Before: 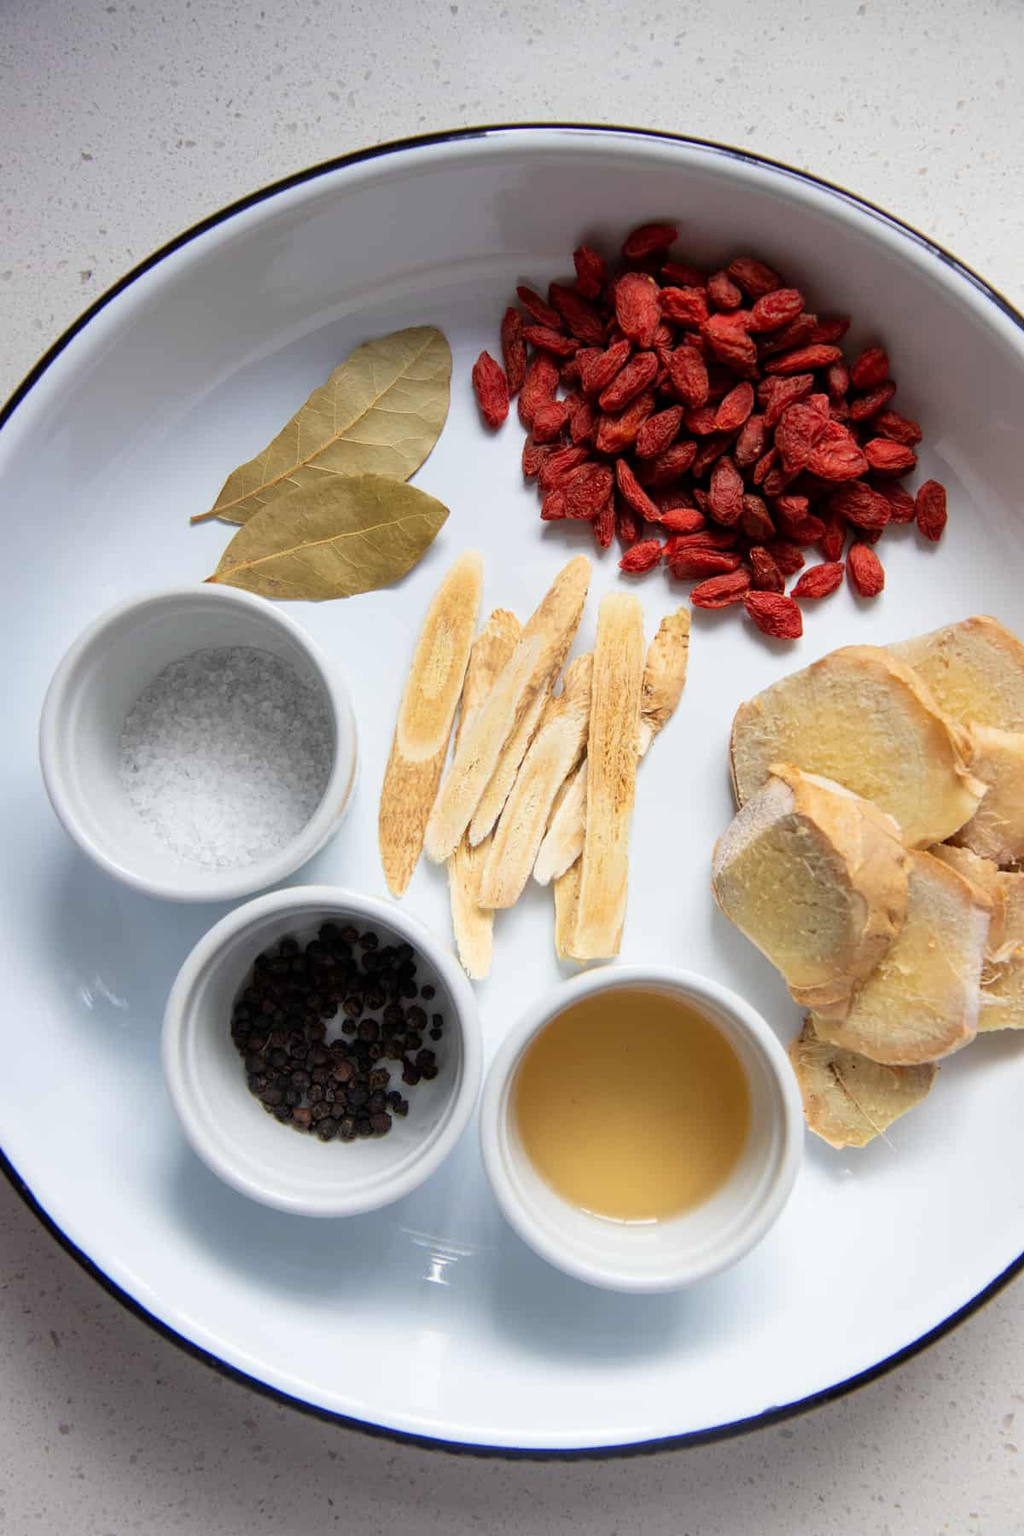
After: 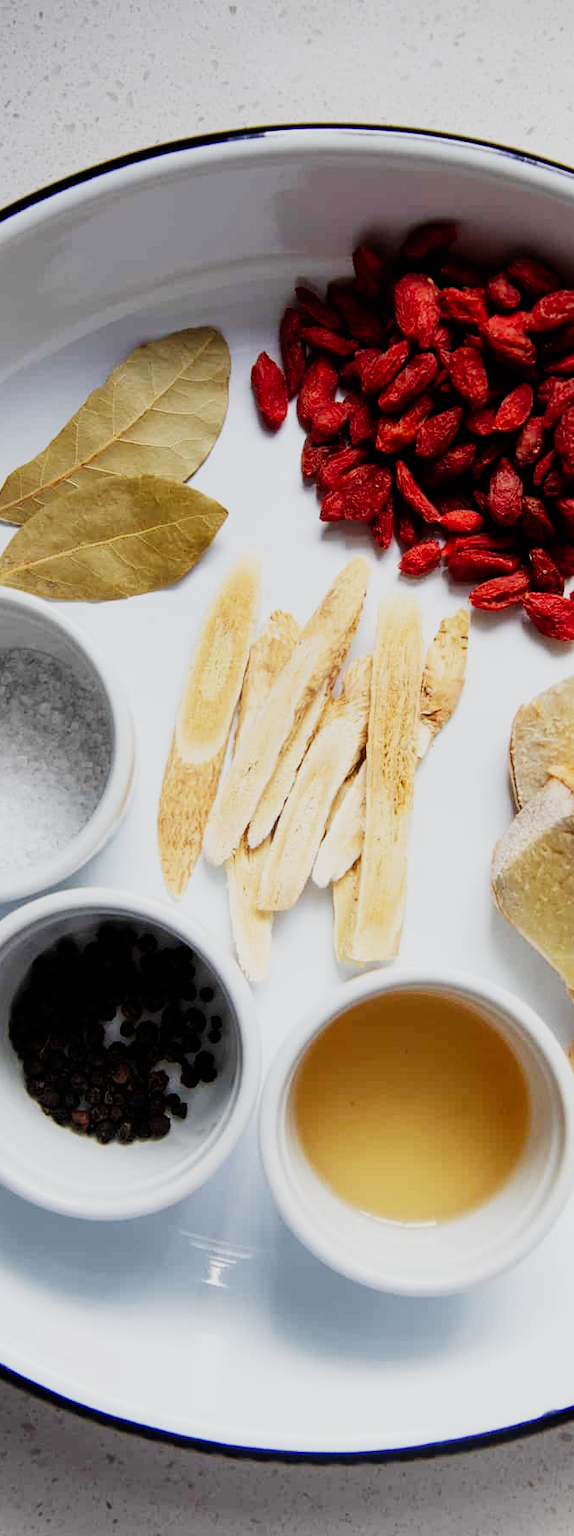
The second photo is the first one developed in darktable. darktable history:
crop: left 21.674%, right 22.086%
sigmoid: contrast 1.8, skew -0.2, preserve hue 0%, red attenuation 0.1, red rotation 0.035, green attenuation 0.1, green rotation -0.017, blue attenuation 0.15, blue rotation -0.052, base primaries Rec2020
